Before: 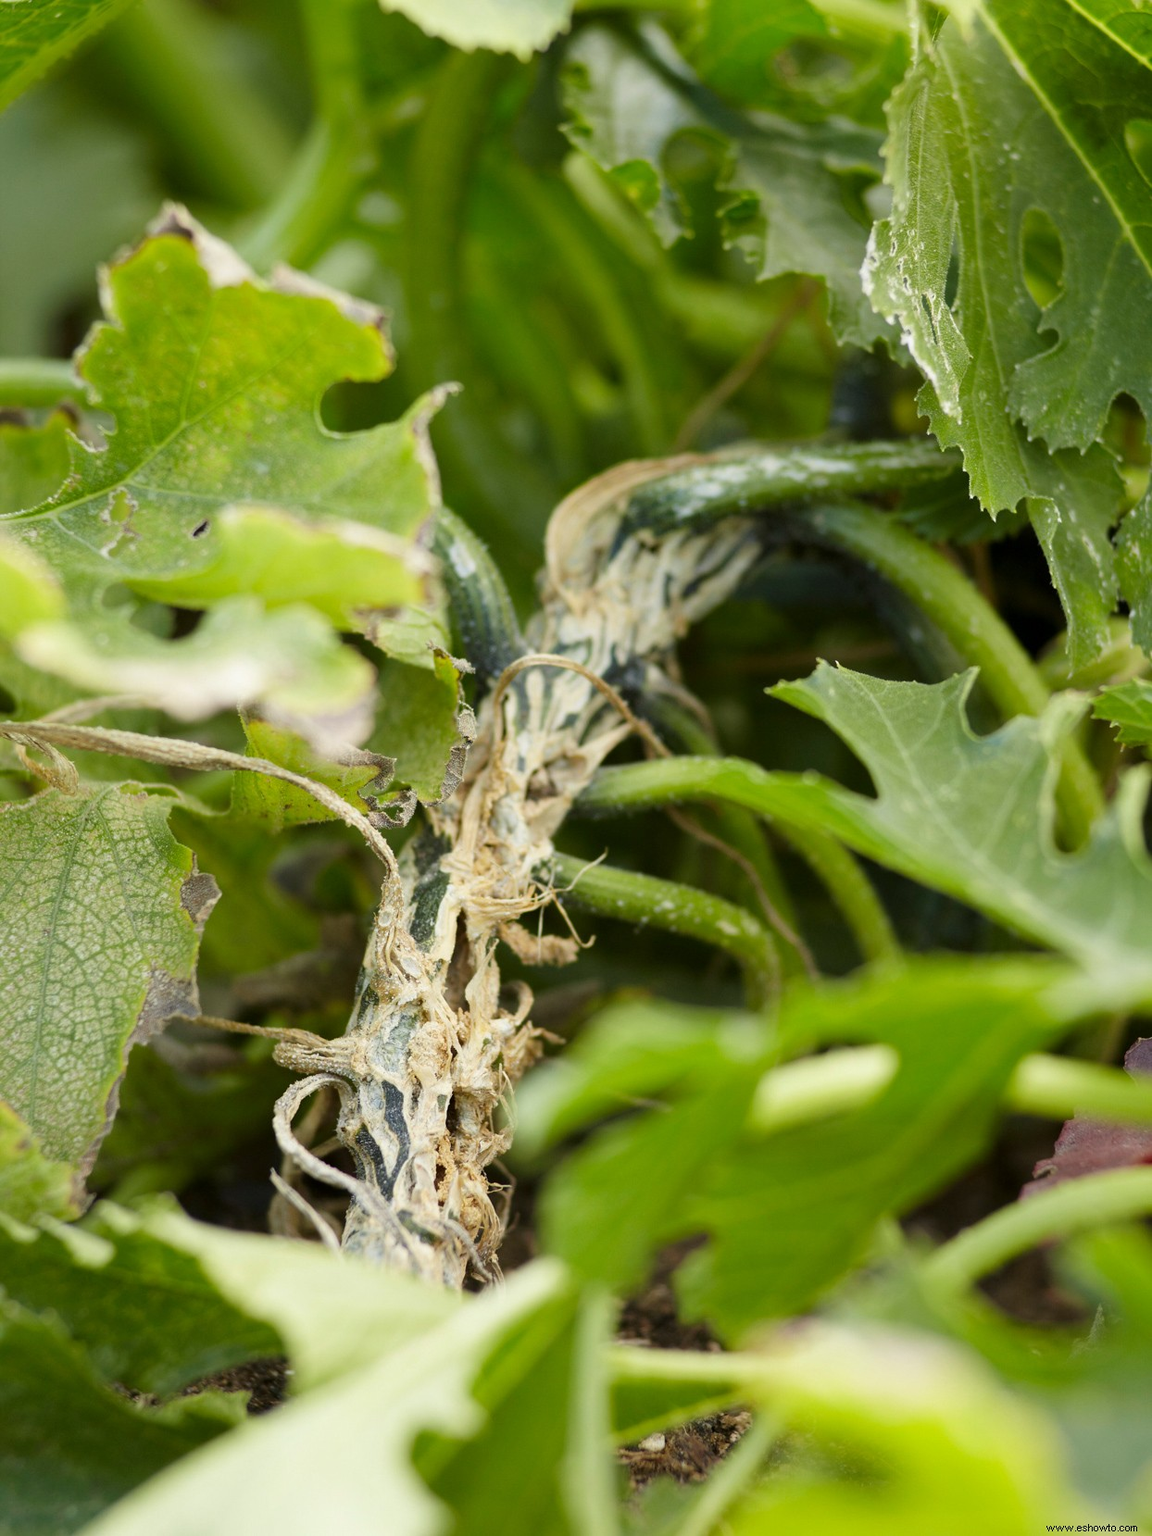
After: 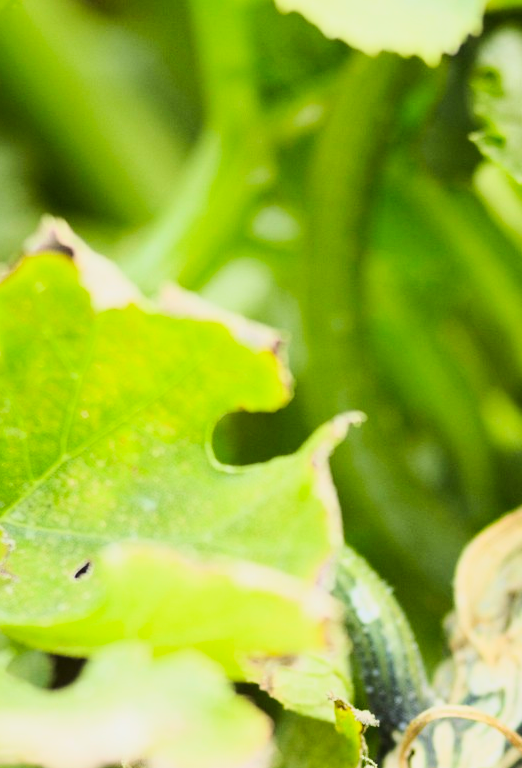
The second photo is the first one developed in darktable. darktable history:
tone equalizer: on, module defaults
crop and rotate: left 10.817%, top 0.062%, right 47.194%, bottom 53.626%
white balance: red 1, blue 1
tone curve: curves: ch0 [(0, 0.026) (0.146, 0.158) (0.272, 0.34) (0.434, 0.625) (0.676, 0.871) (0.994, 0.955)], color space Lab, linked channels, preserve colors none
